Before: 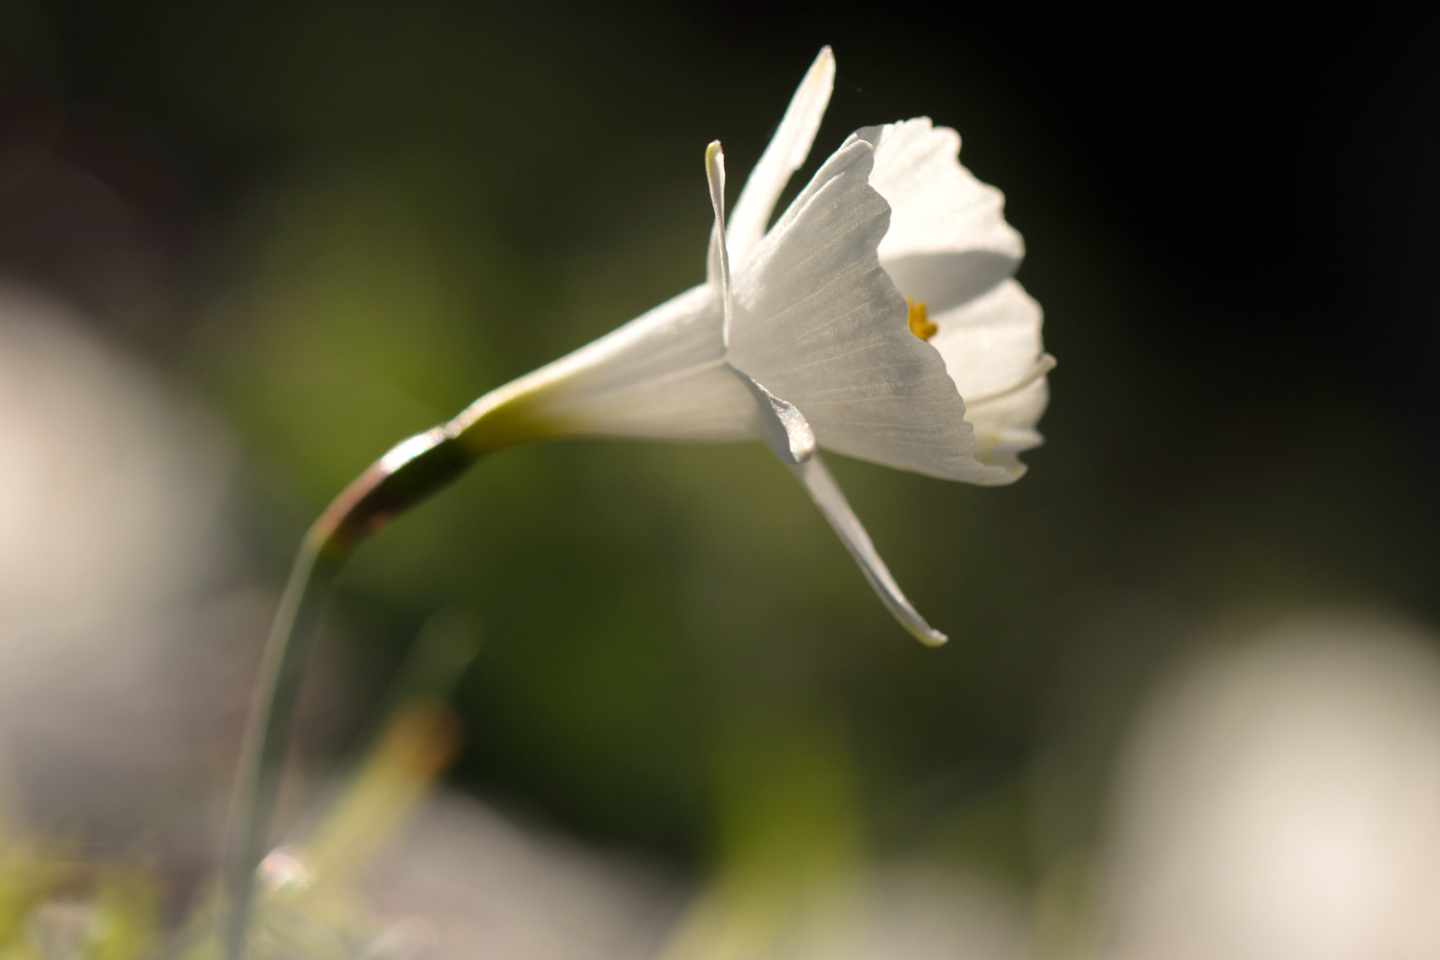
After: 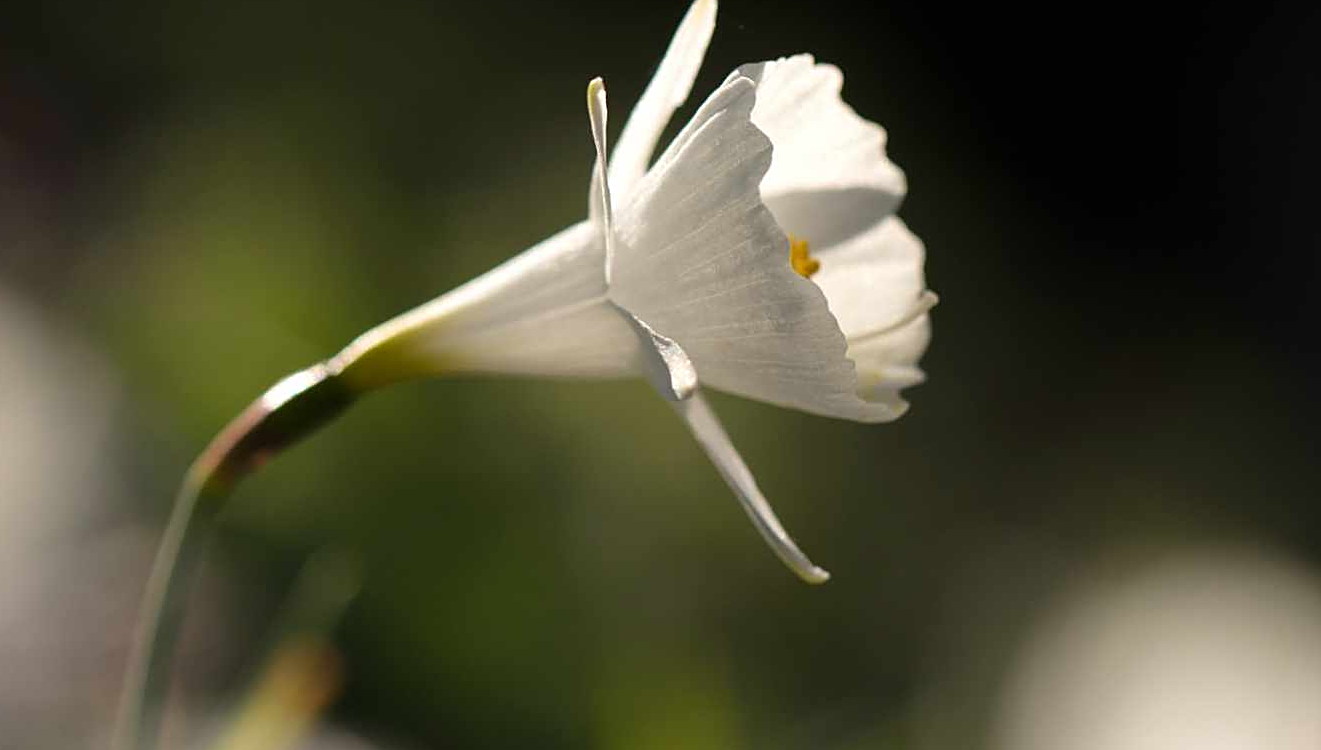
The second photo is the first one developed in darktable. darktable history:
crop: left 8.233%, top 6.593%, bottom 15.19%
sharpen: on, module defaults
